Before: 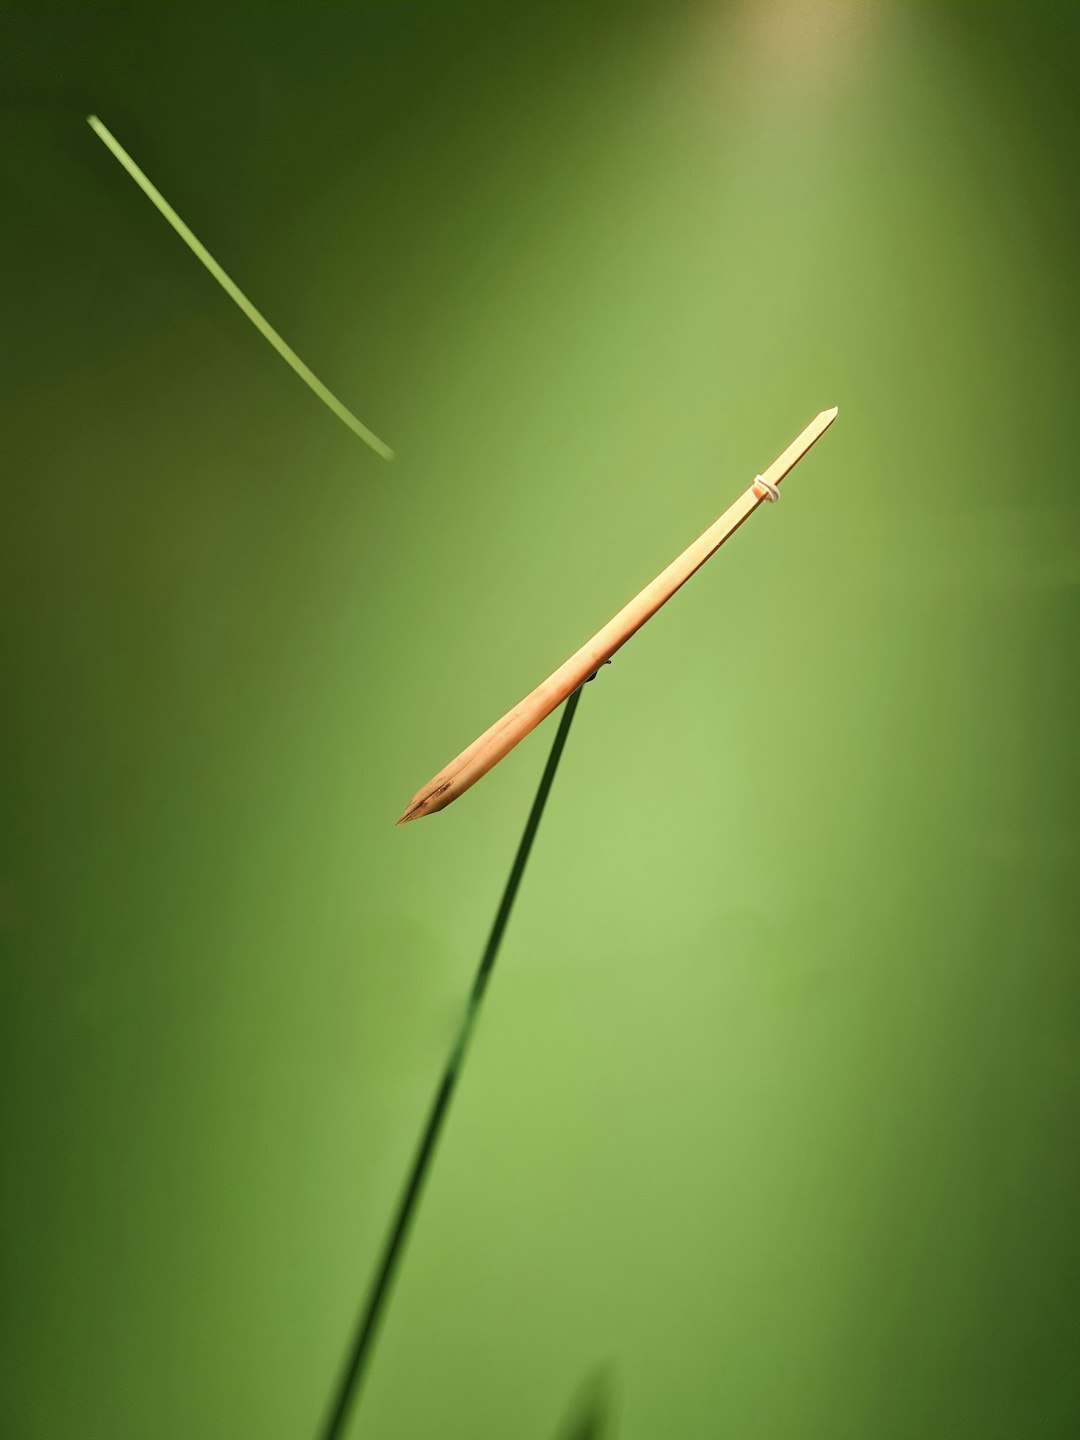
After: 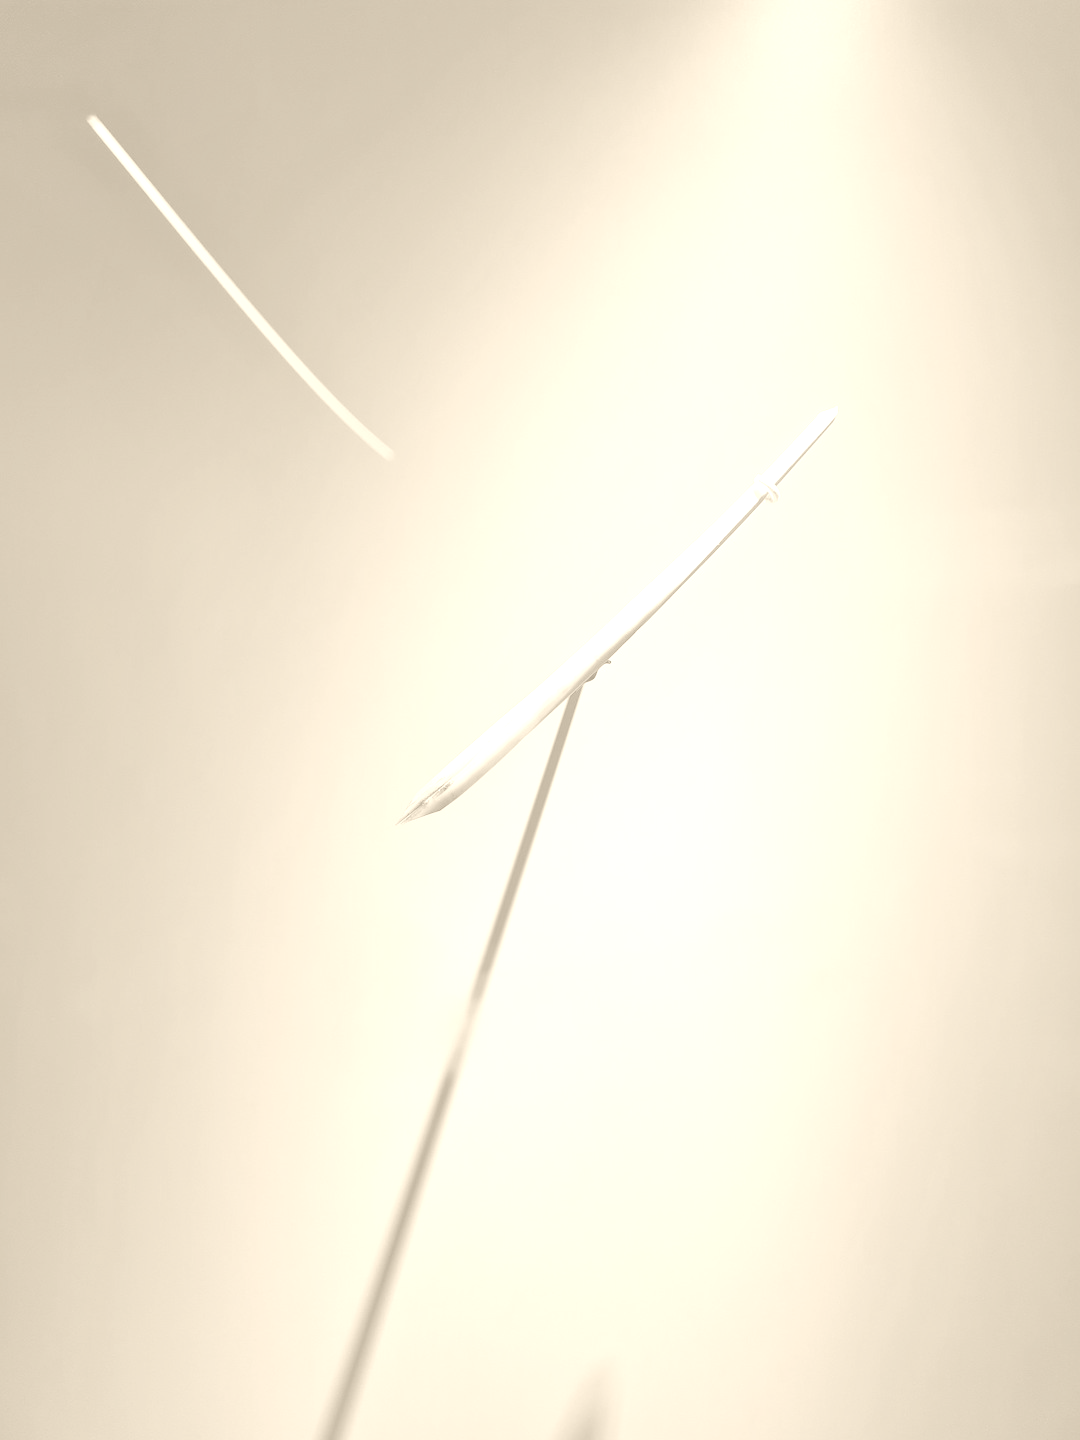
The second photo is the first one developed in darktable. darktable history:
colorize: hue 36°, saturation 71%, lightness 80.79%
color balance rgb: perceptual saturation grading › global saturation 20%, perceptual saturation grading › highlights -25%, perceptual saturation grading › shadows 25%
